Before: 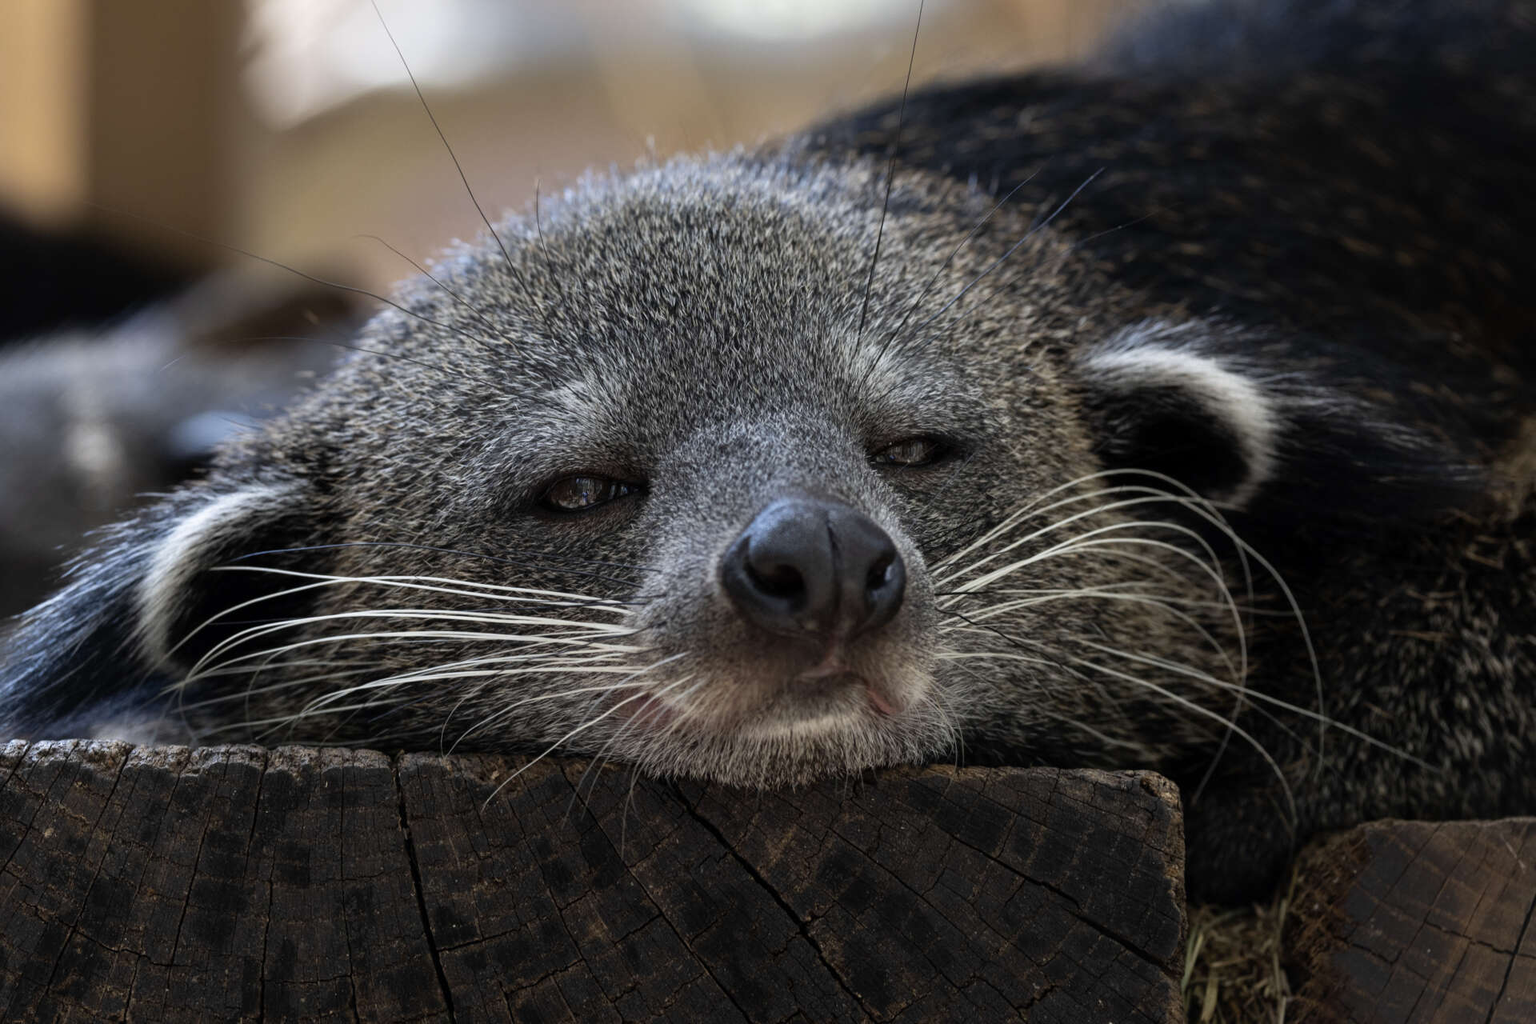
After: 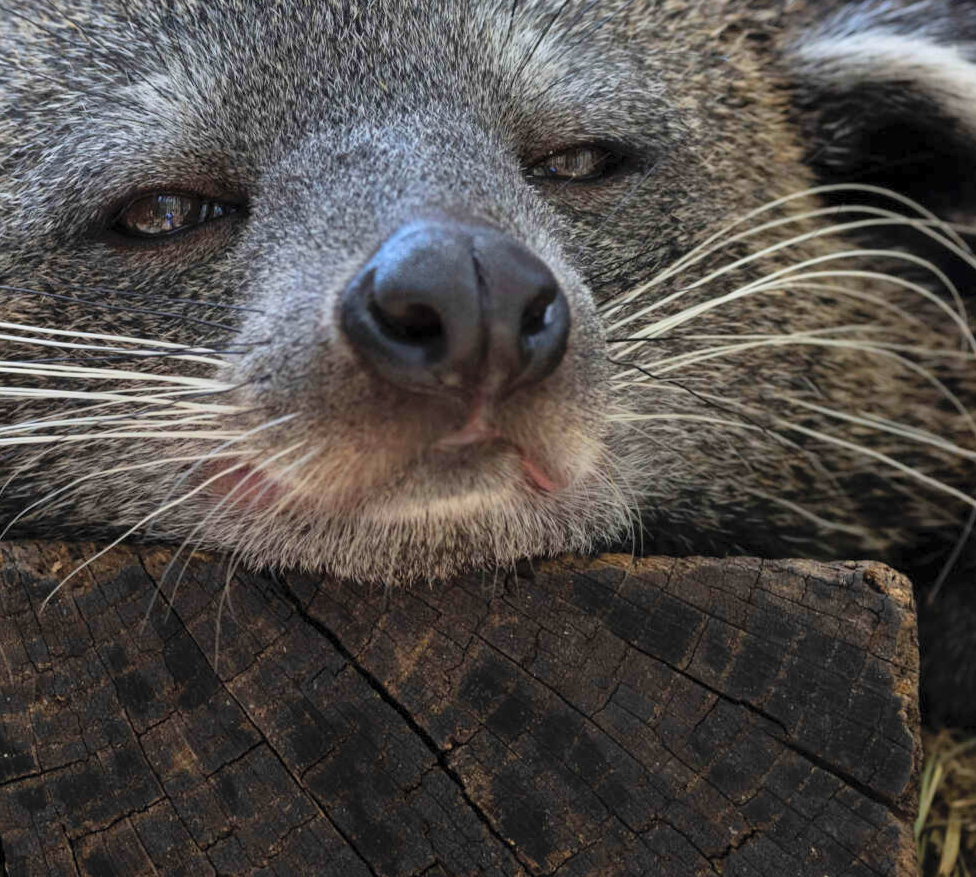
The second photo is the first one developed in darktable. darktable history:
shadows and highlights: shadows 22.58, highlights -48.93, soften with gaussian
crop and rotate: left 29.29%, top 31.459%, right 19.839%
contrast brightness saturation: contrast 0.068, brightness 0.179, saturation 0.407
